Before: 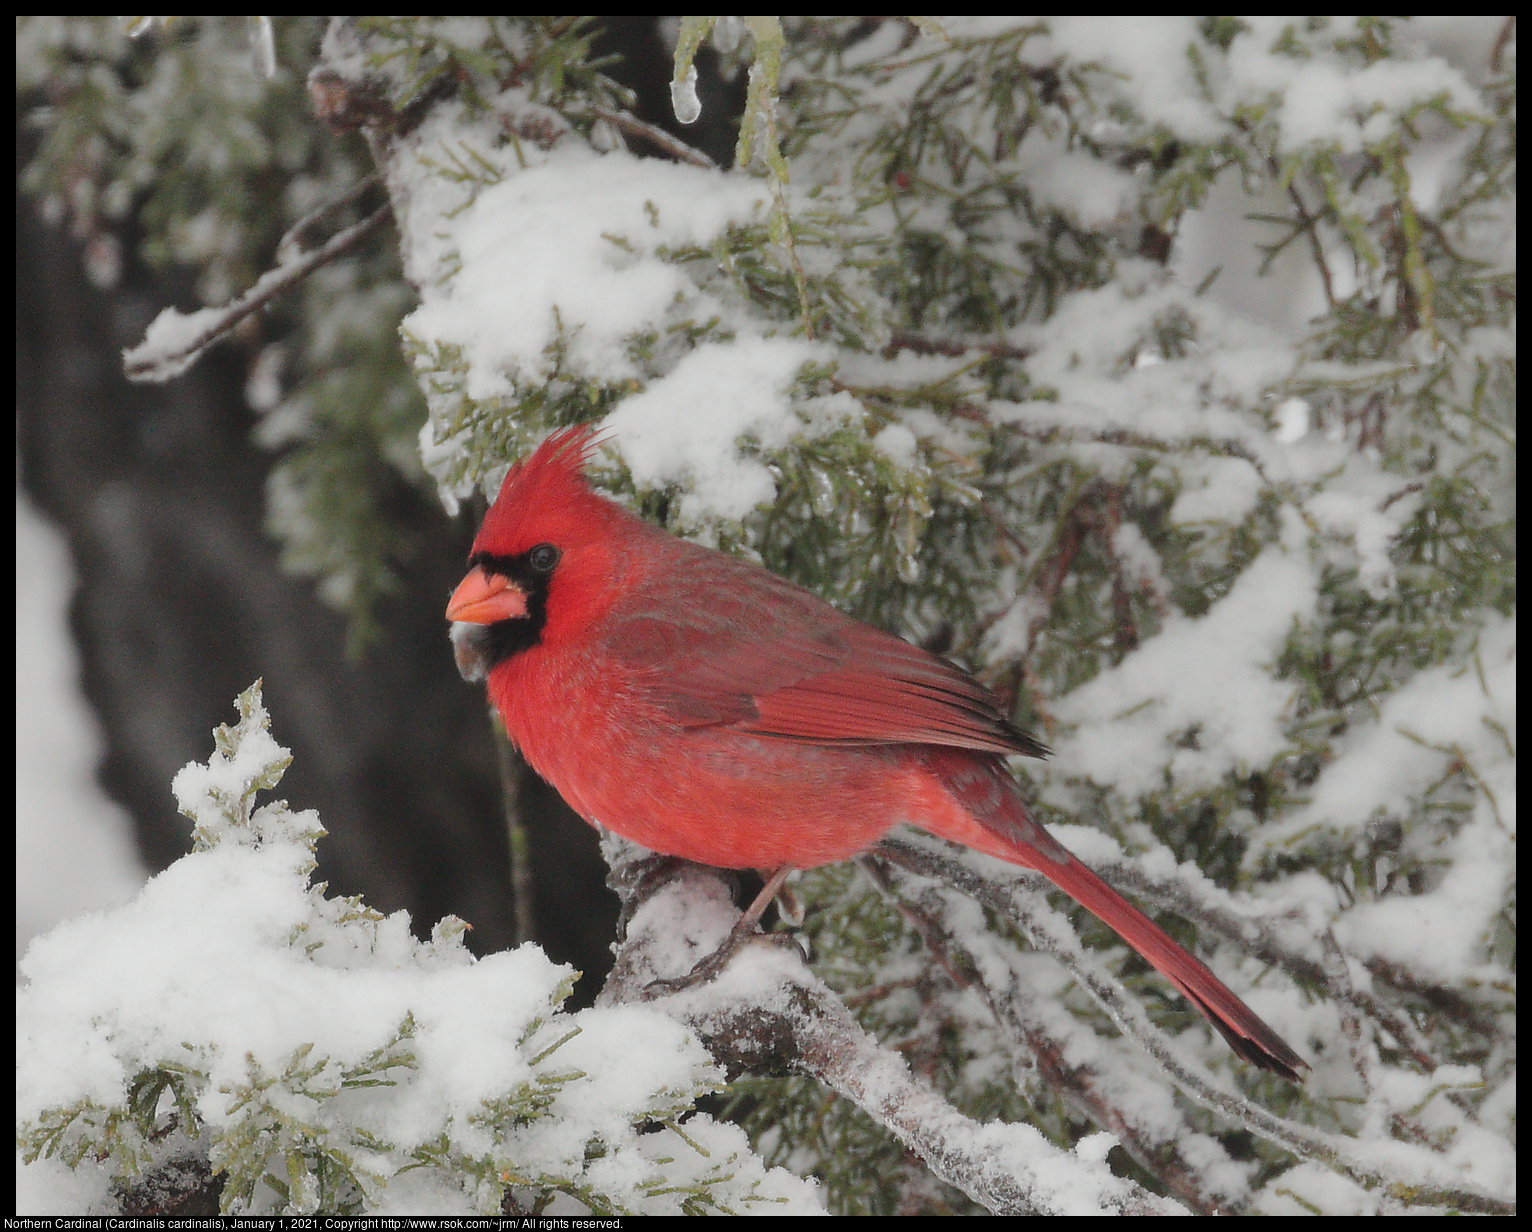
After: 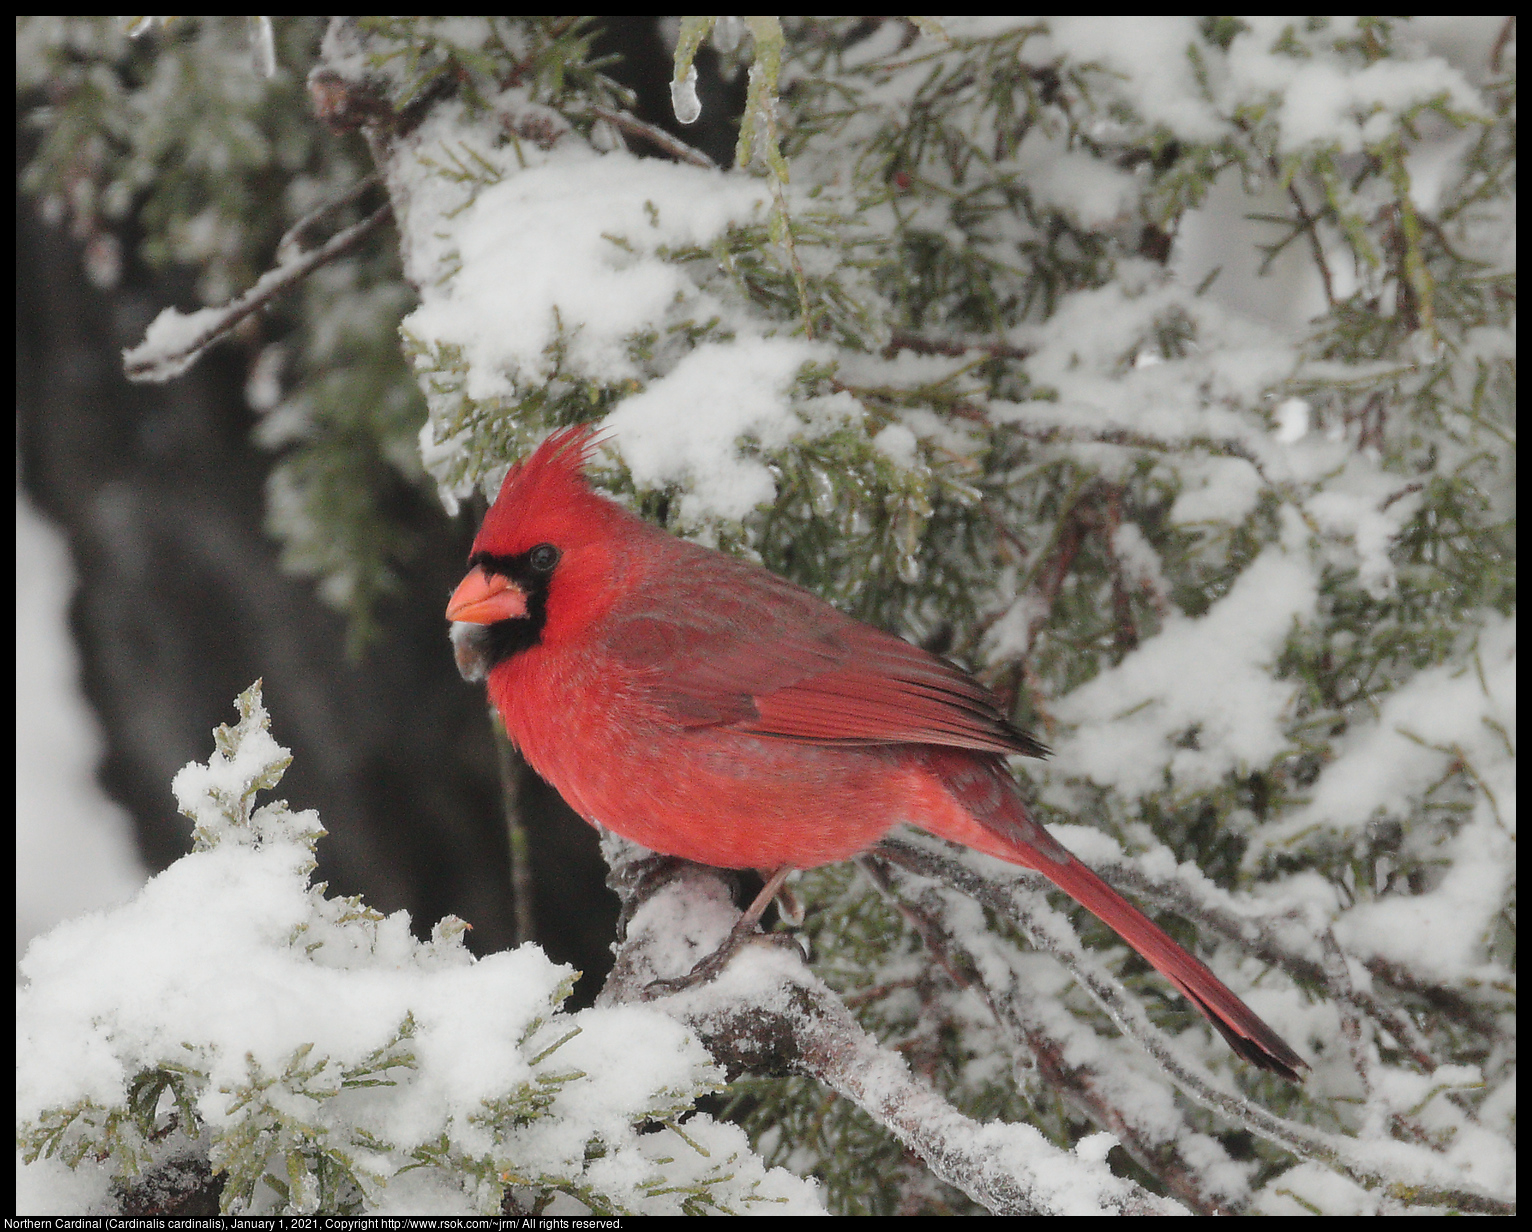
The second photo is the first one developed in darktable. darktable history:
levels: levels [0.016, 0.492, 0.969]
